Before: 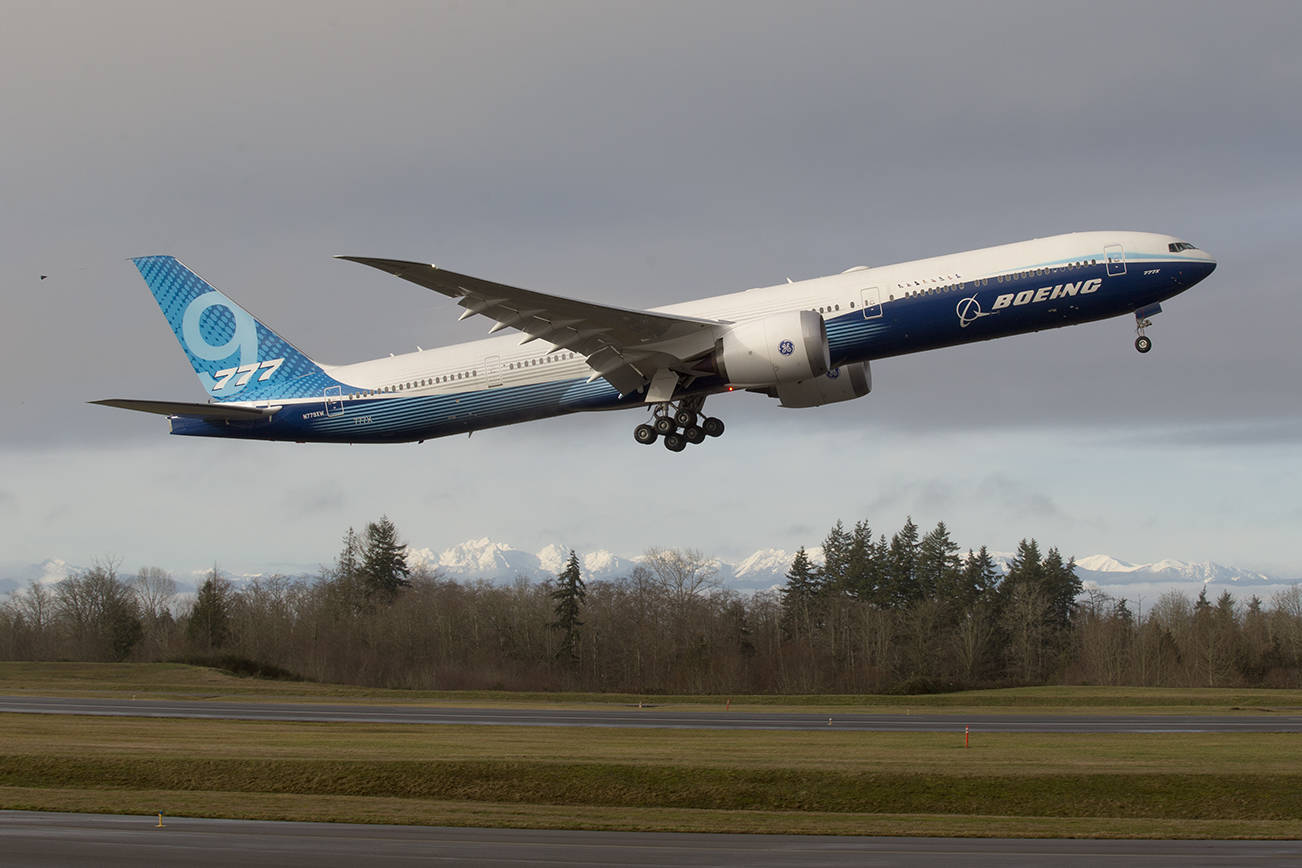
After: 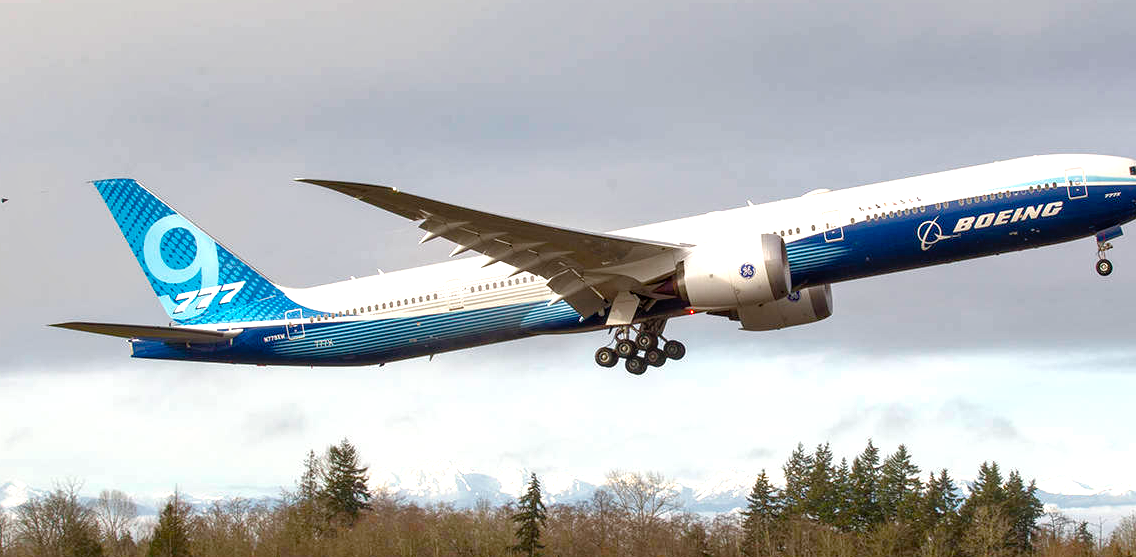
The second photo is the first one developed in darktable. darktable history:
color balance rgb: perceptual saturation grading › global saturation 26.535%, perceptual saturation grading › highlights -28.692%, perceptual saturation grading › mid-tones 15.116%, perceptual saturation grading › shadows 33.587%
levels: levels [0, 0.492, 0.984]
tone equalizer: -7 EV 0.21 EV, -6 EV 0.097 EV, -5 EV 0.086 EV, -4 EV 0.023 EV, -2 EV -0.033 EV, -1 EV -0.043 EV, +0 EV -0.088 EV, edges refinement/feathering 500, mask exposure compensation -1.57 EV, preserve details no
local contrast: detail 130%
crop: left 3.053%, top 8.936%, right 9.649%, bottom 26.821%
exposure: exposure 0.942 EV, compensate highlight preservation false
shadows and highlights: shadows 29.39, highlights -29.5, low approximation 0.01, soften with gaussian
